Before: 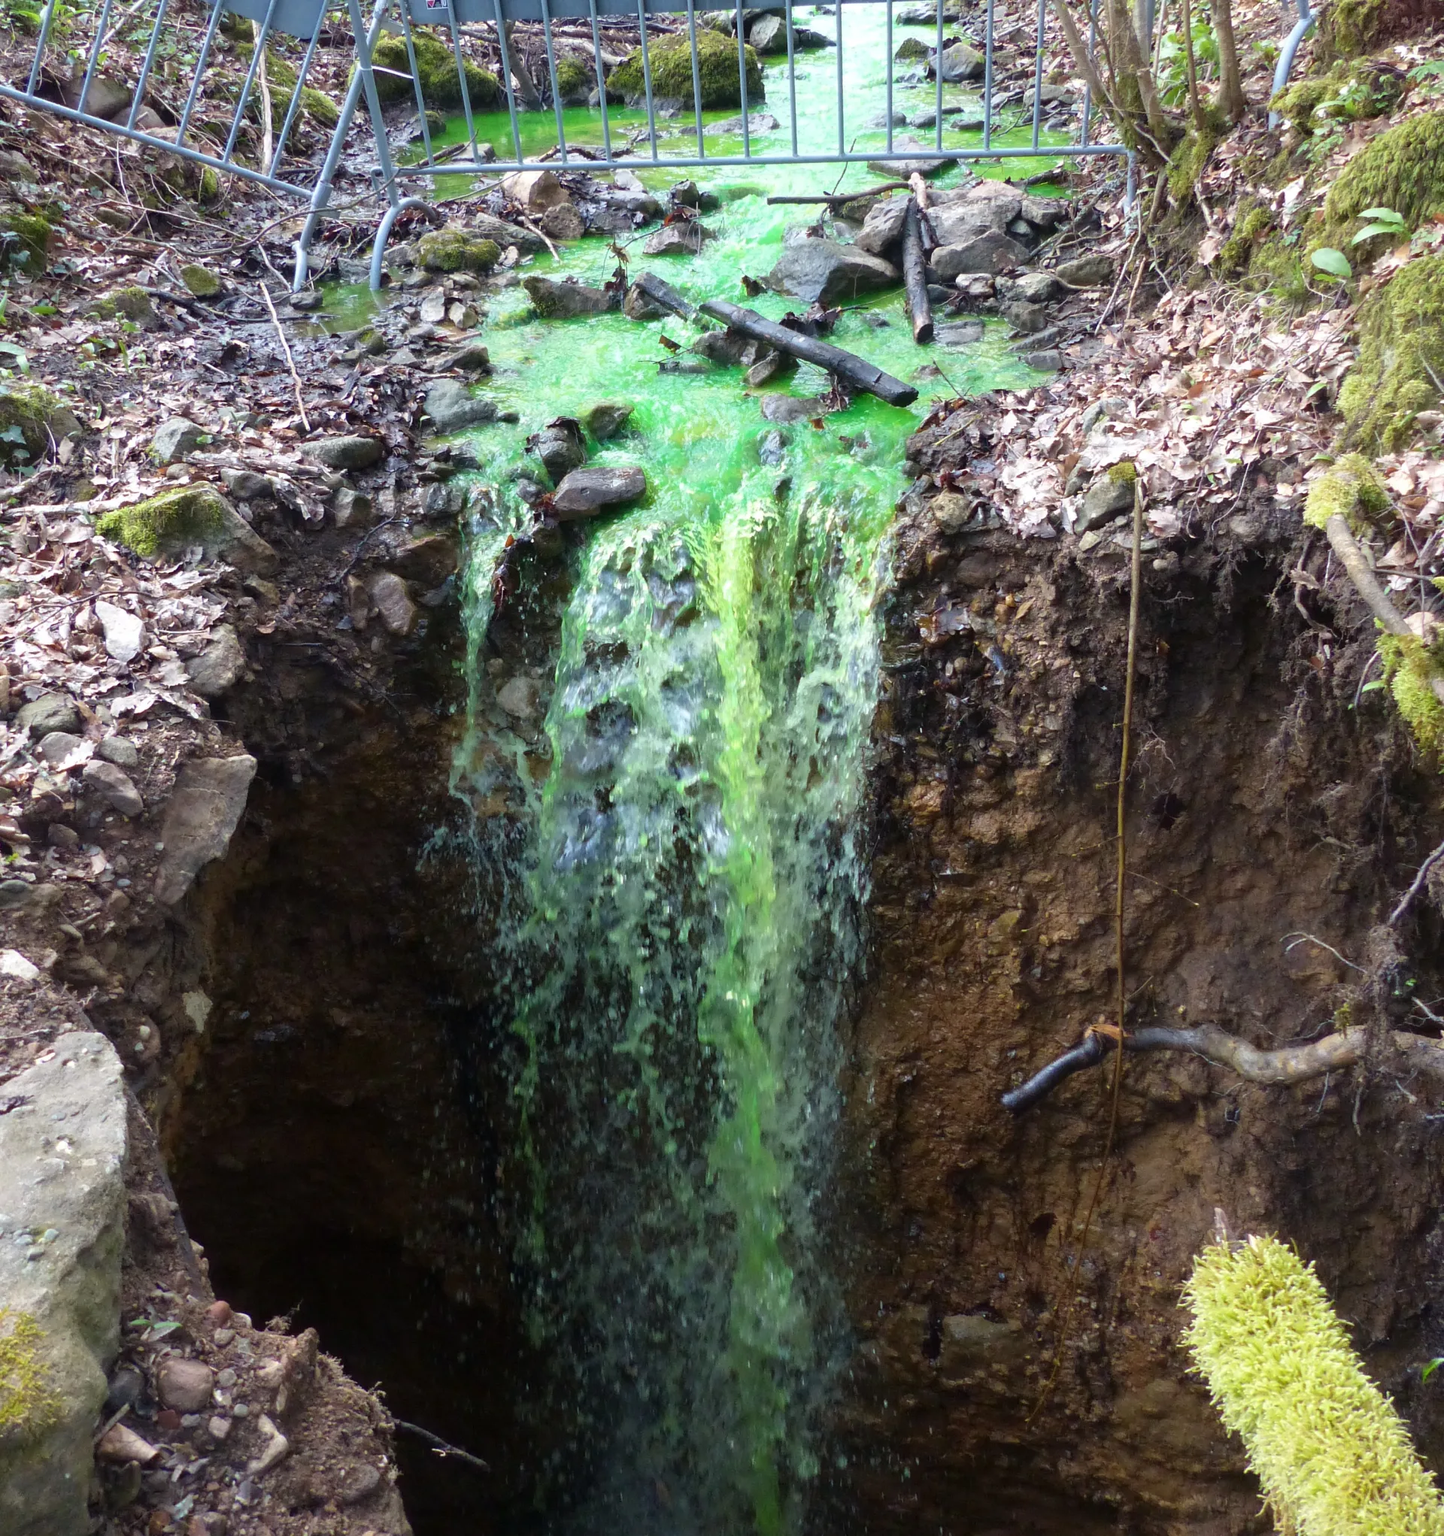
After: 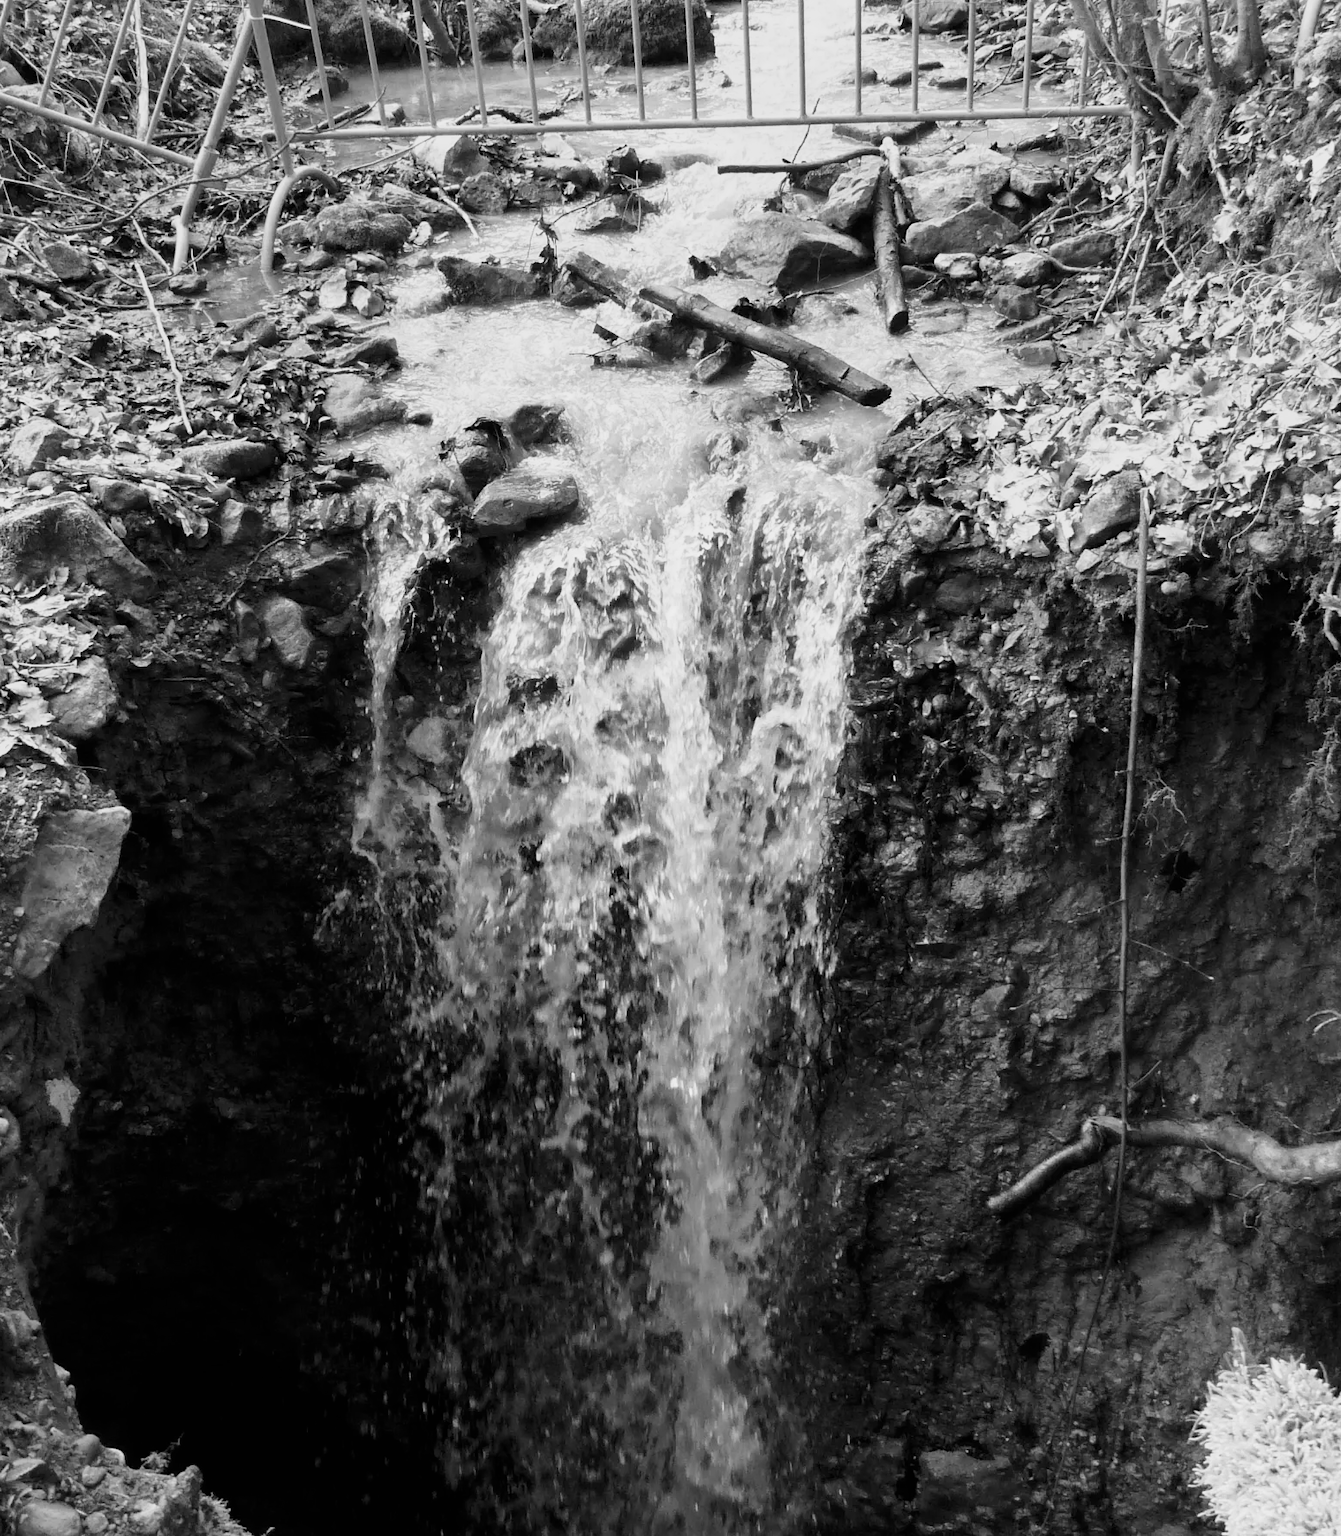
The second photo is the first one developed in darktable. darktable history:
exposure: exposure -0.36 EV, compensate highlight preservation false
crop: left 9.929%, top 3.475%, right 9.188%, bottom 9.529%
shadows and highlights: shadows 22.7, highlights -48.71, soften with gaussian
monochrome: a -92.57, b 58.91
base curve: curves: ch0 [(0, 0) (0.005, 0.002) (0.15, 0.3) (0.4, 0.7) (0.75, 0.95) (1, 1)], preserve colors none
contrast brightness saturation: brightness -0.09
